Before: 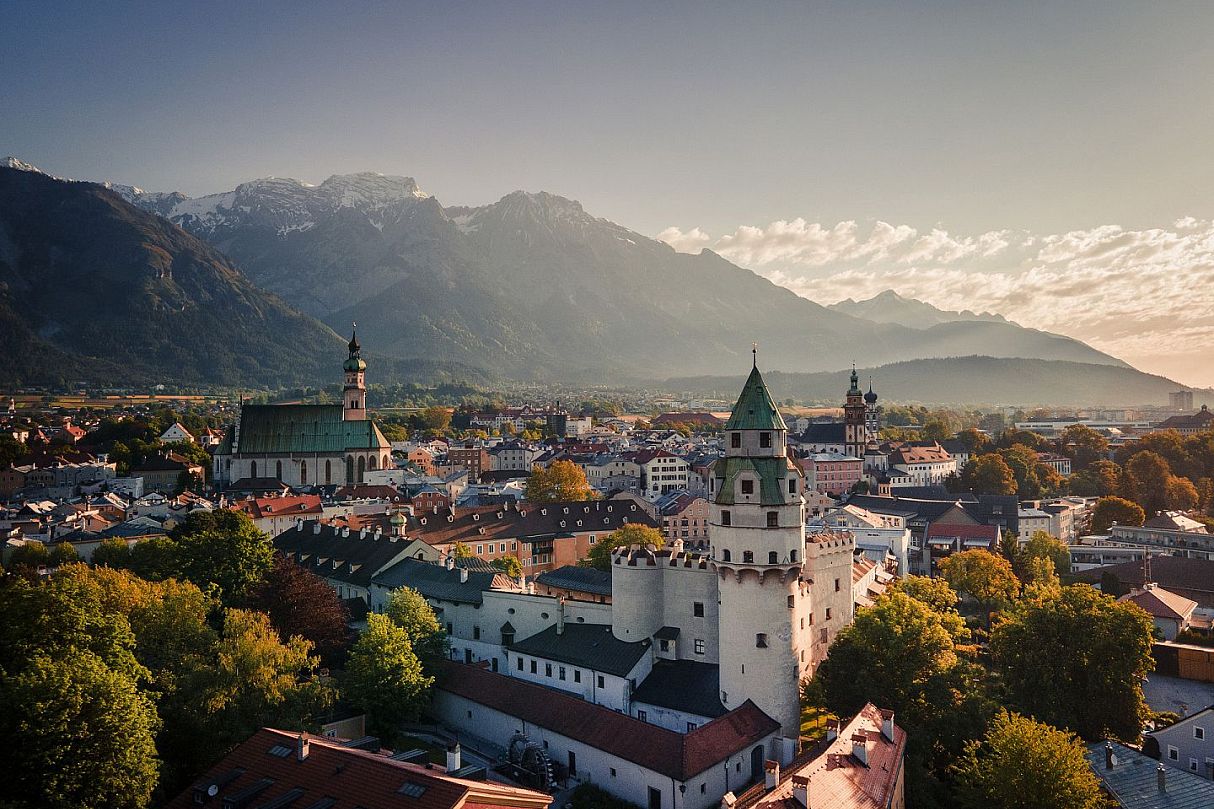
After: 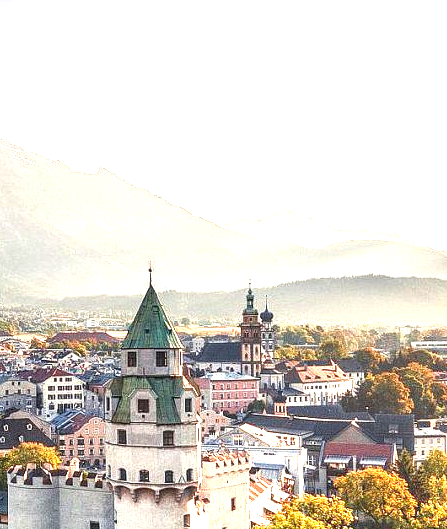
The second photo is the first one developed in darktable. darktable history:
exposure: black level correction 0, exposure 1.699 EV, compensate exposure bias true, compensate highlight preservation false
crop and rotate: left 49.906%, top 10.127%, right 13.239%, bottom 24.366%
local contrast: highlights 53%, shadows 51%, detail 130%, midtone range 0.451
